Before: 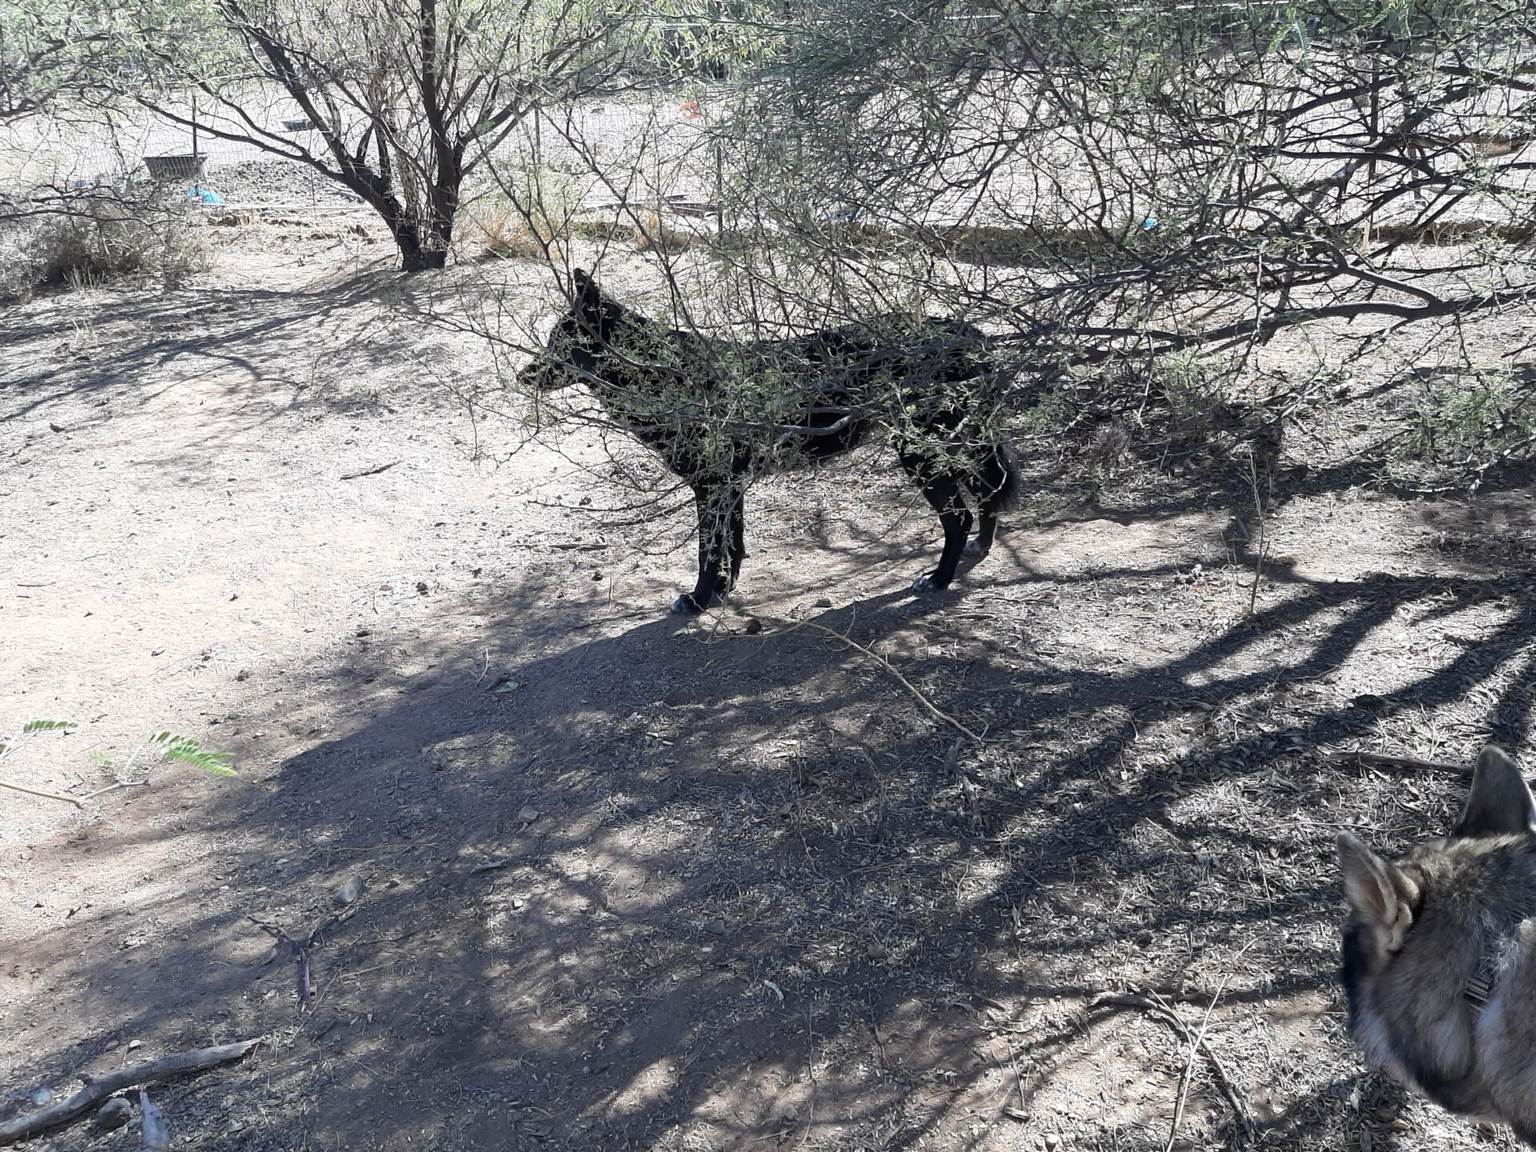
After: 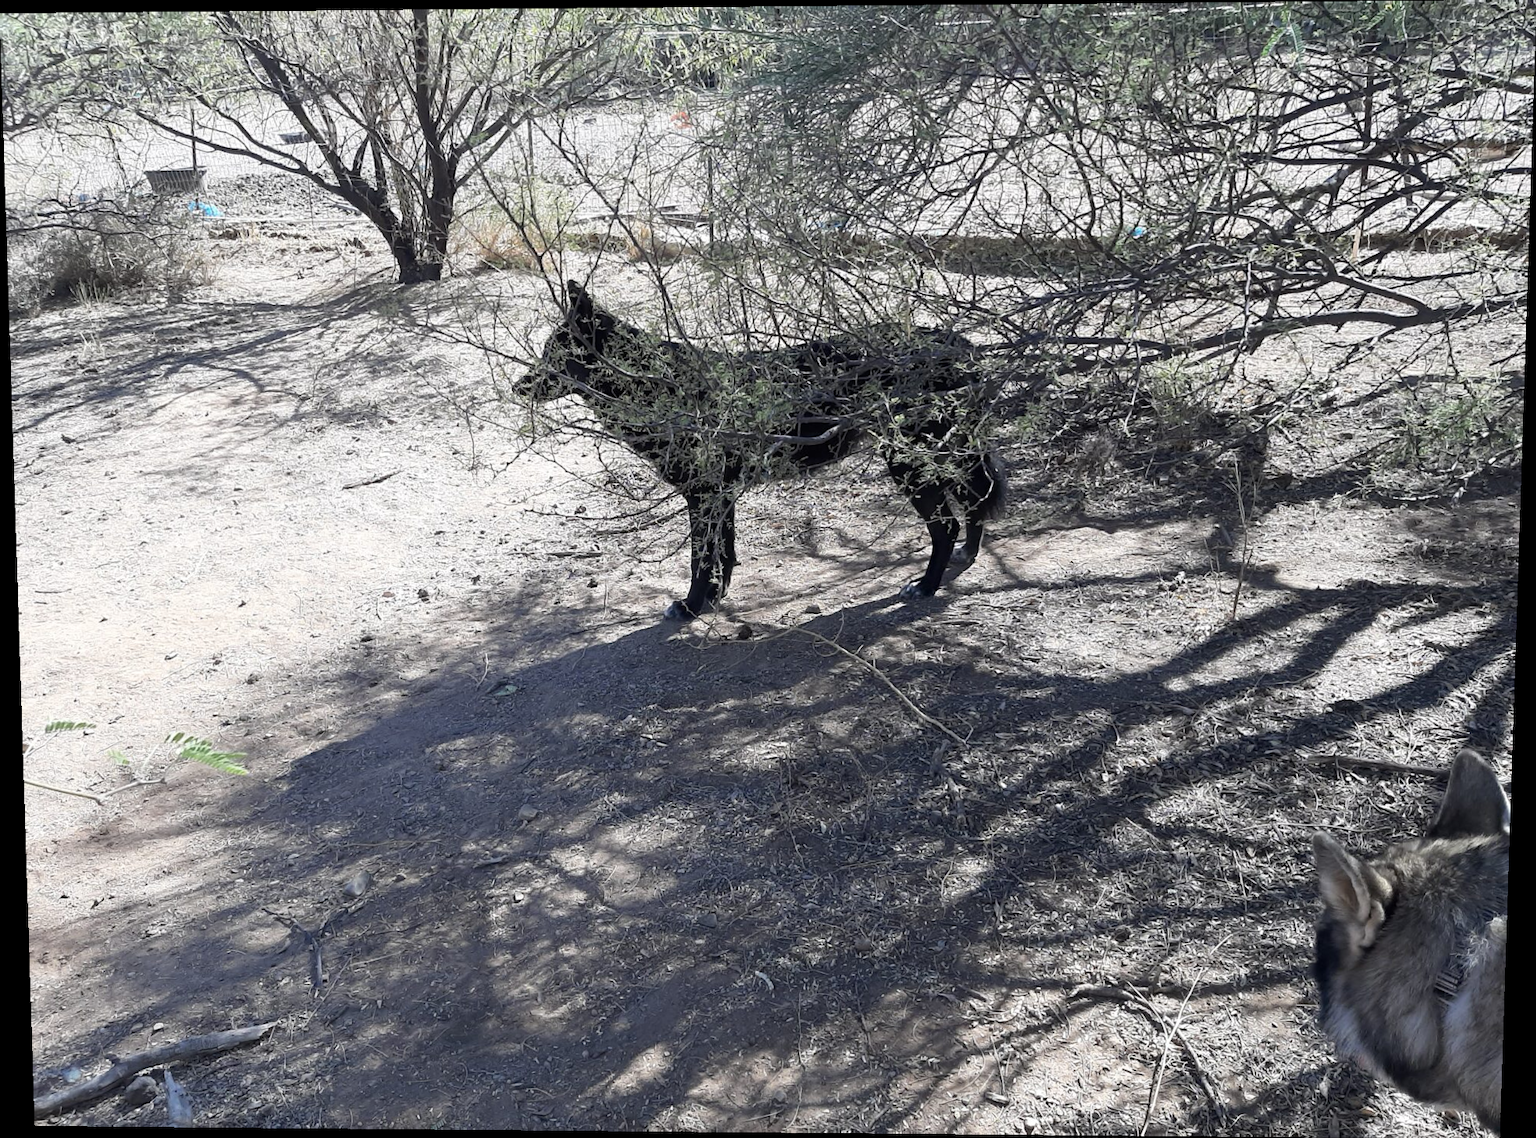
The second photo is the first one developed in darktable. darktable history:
rotate and perspective: lens shift (vertical) 0.048, lens shift (horizontal) -0.024, automatic cropping off
color zones: curves: ch1 [(0.077, 0.436) (0.25, 0.5) (0.75, 0.5)]
